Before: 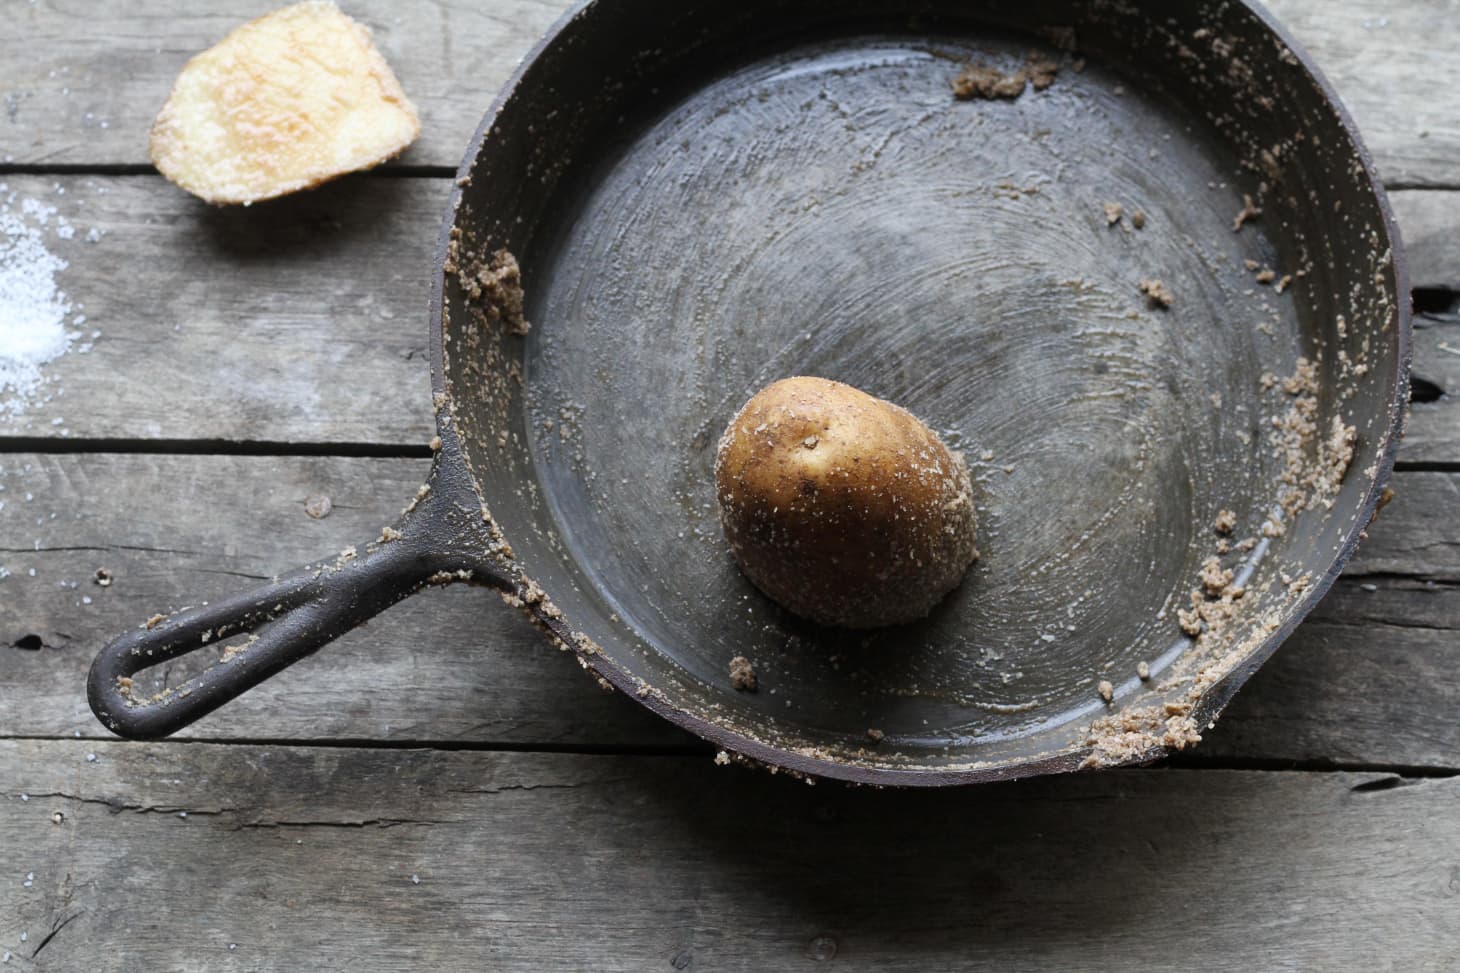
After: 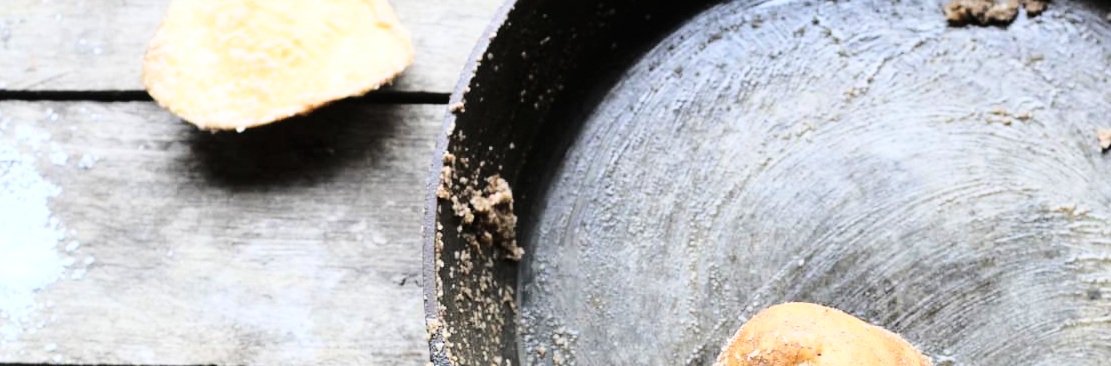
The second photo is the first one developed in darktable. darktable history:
base curve: curves: ch0 [(0, 0) (0, 0) (0.002, 0.001) (0.008, 0.003) (0.019, 0.011) (0.037, 0.037) (0.064, 0.11) (0.102, 0.232) (0.152, 0.379) (0.216, 0.524) (0.296, 0.665) (0.394, 0.789) (0.512, 0.881) (0.651, 0.945) (0.813, 0.986) (1, 1)]
crop: left 0.539%, top 7.648%, right 23.328%, bottom 54.656%
